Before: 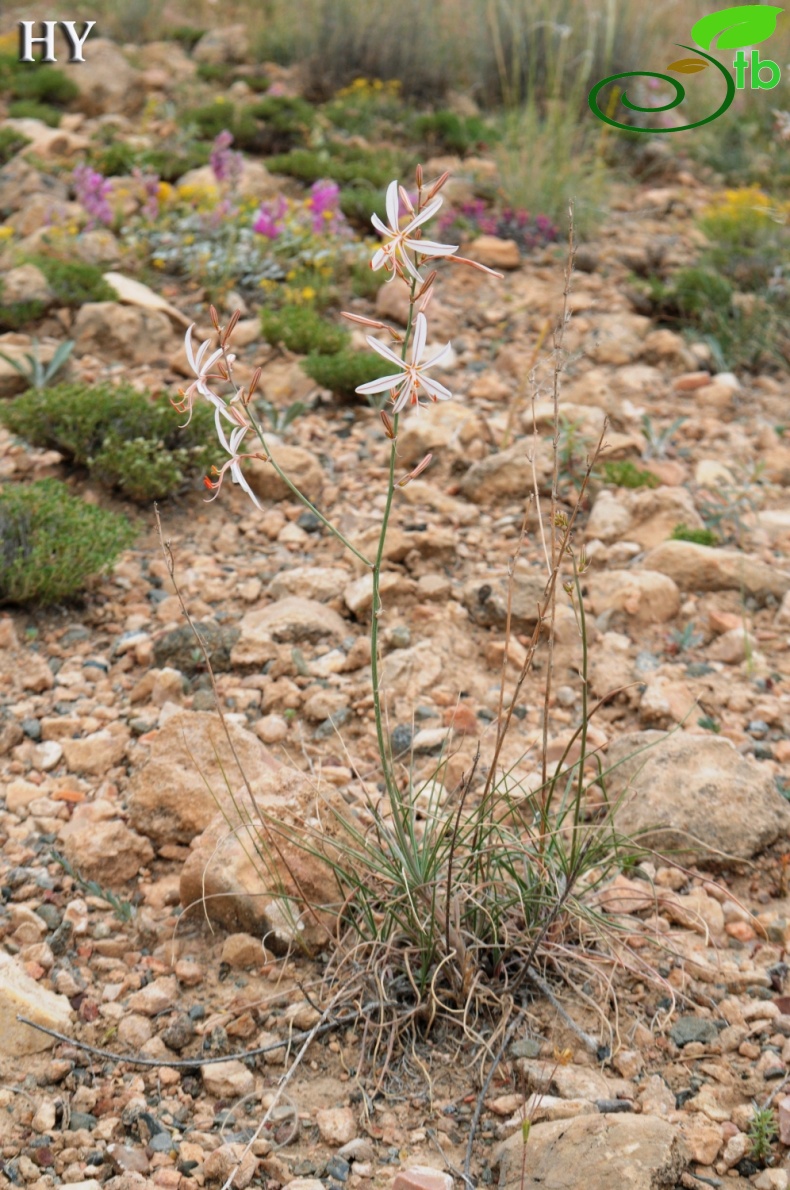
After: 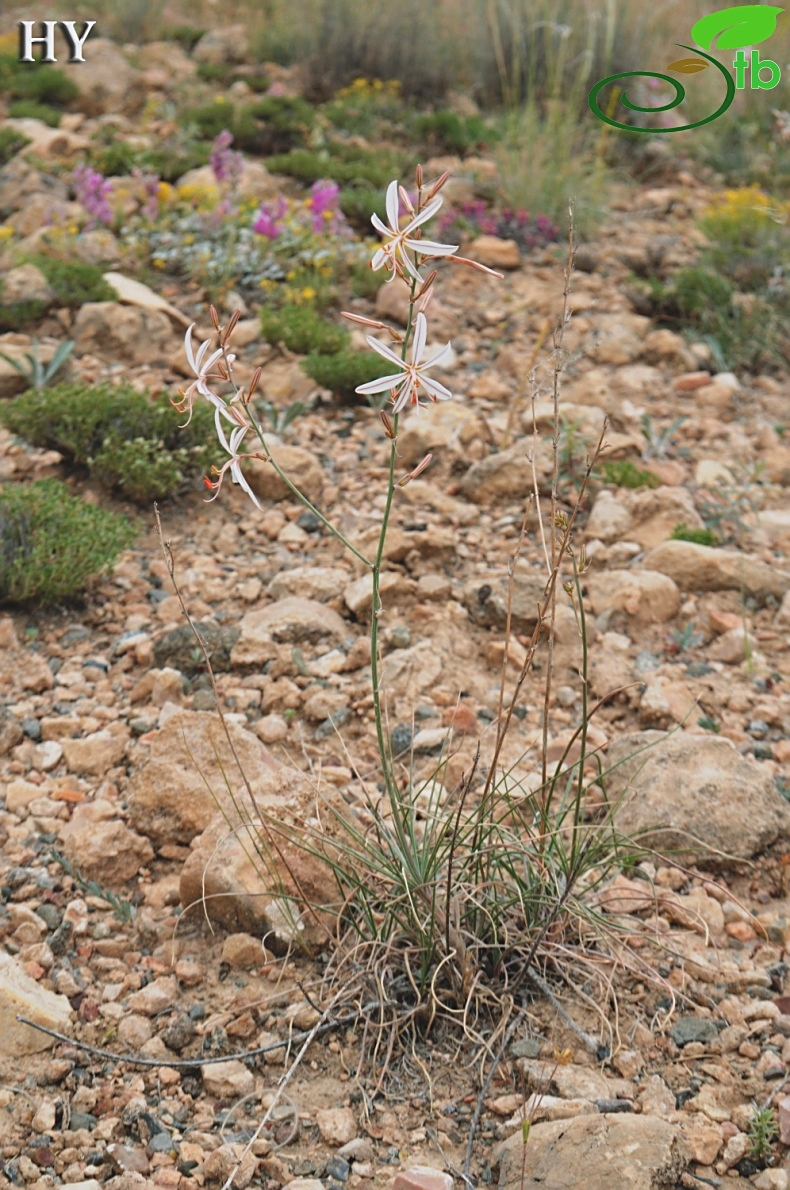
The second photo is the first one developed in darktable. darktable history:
shadows and highlights: shadows 48.08, highlights -42.31, highlights color adjustment 72.54%, soften with gaussian
sharpen: on, module defaults
exposure: black level correction -0.012, exposure -0.186 EV, compensate exposure bias true, compensate highlight preservation false
